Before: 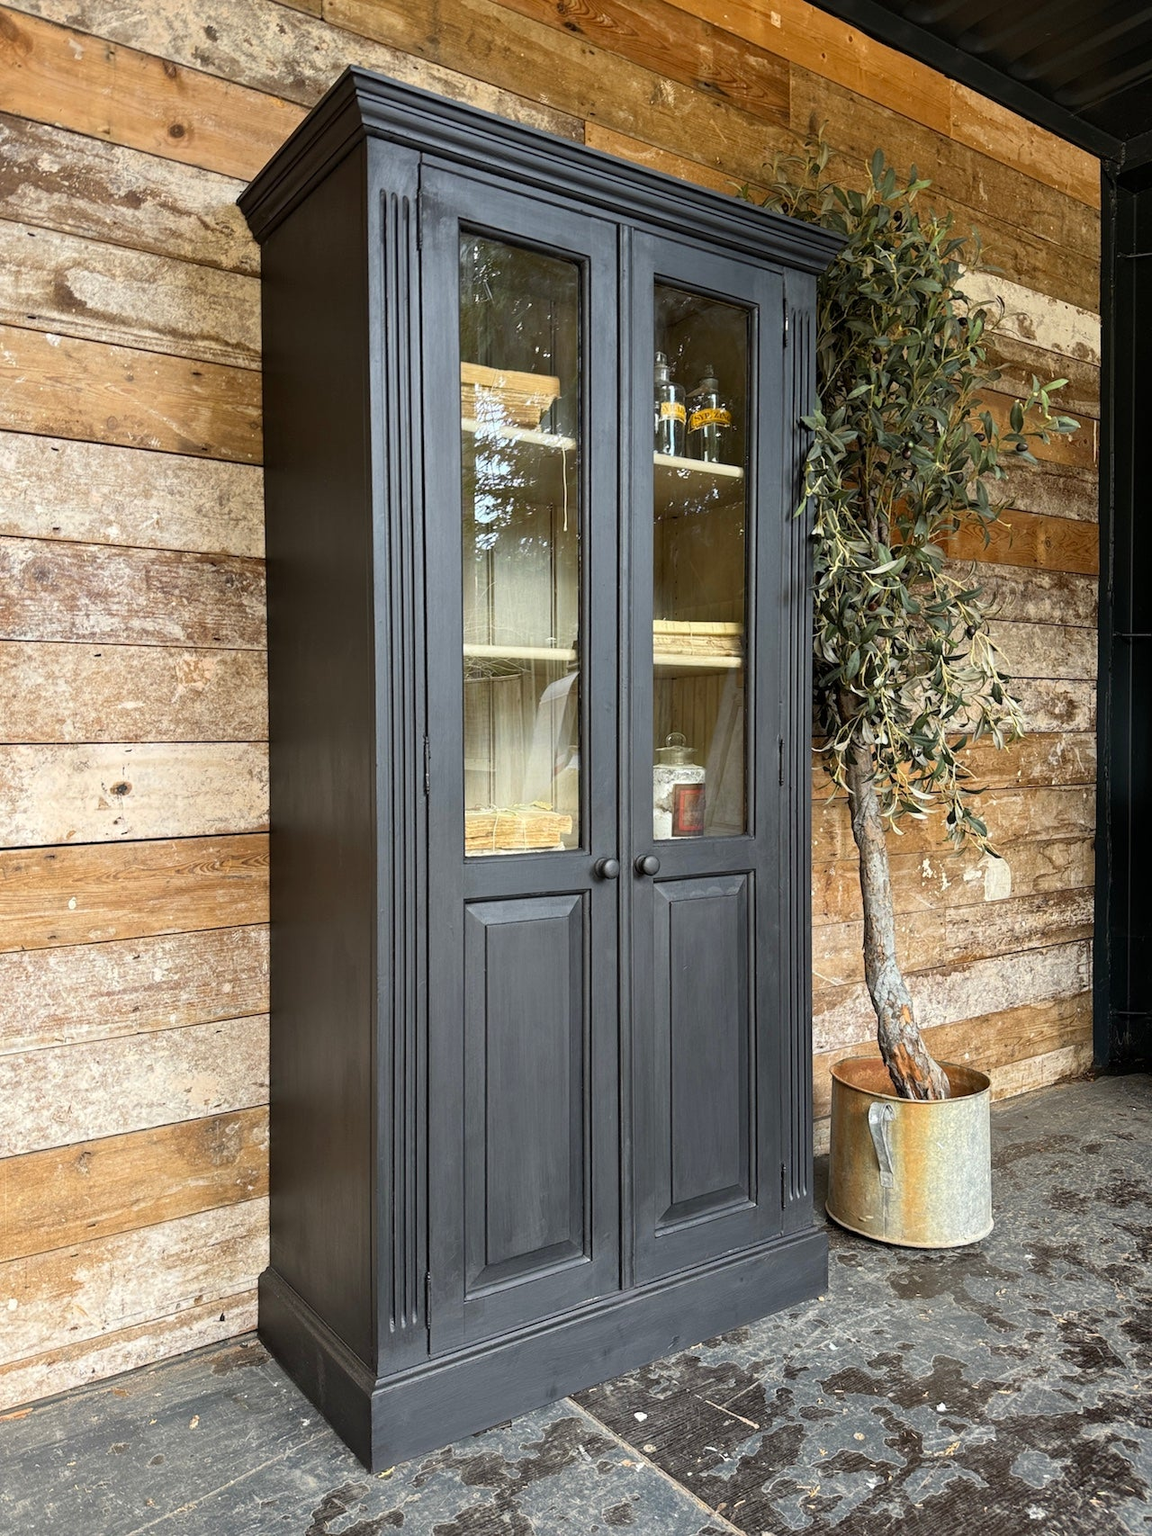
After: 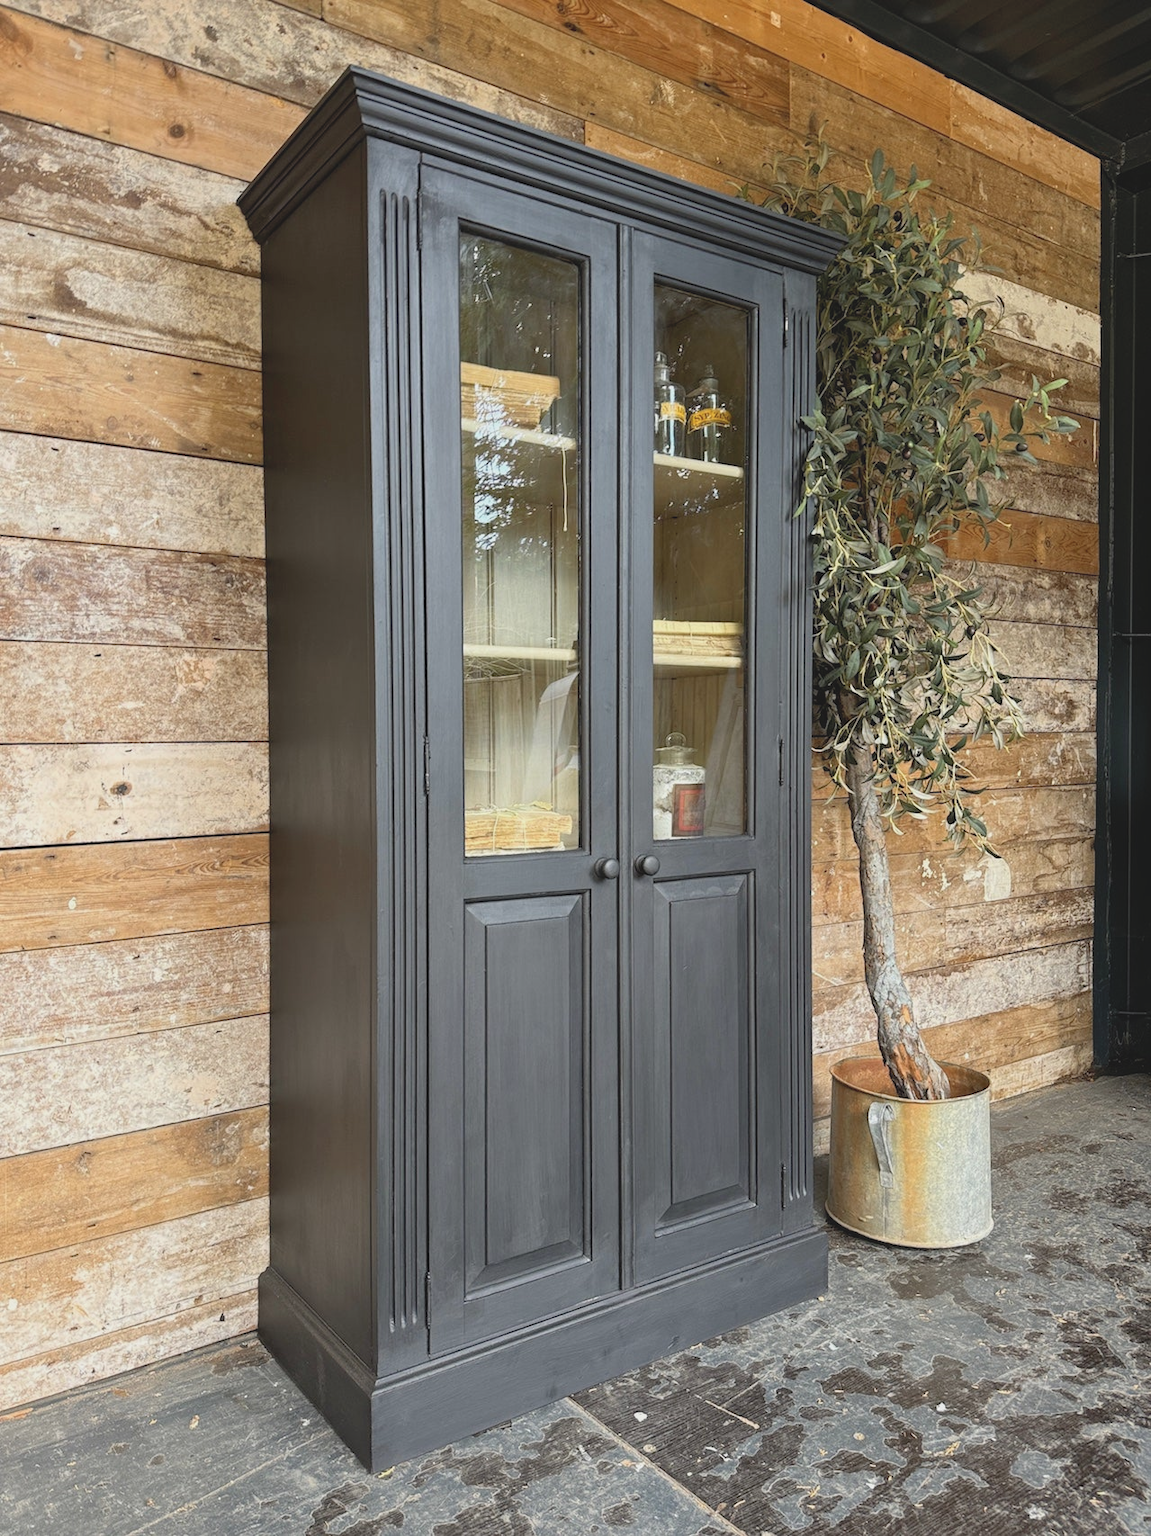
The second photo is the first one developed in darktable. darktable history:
contrast brightness saturation: contrast -0.153, brightness 0.049, saturation -0.136
